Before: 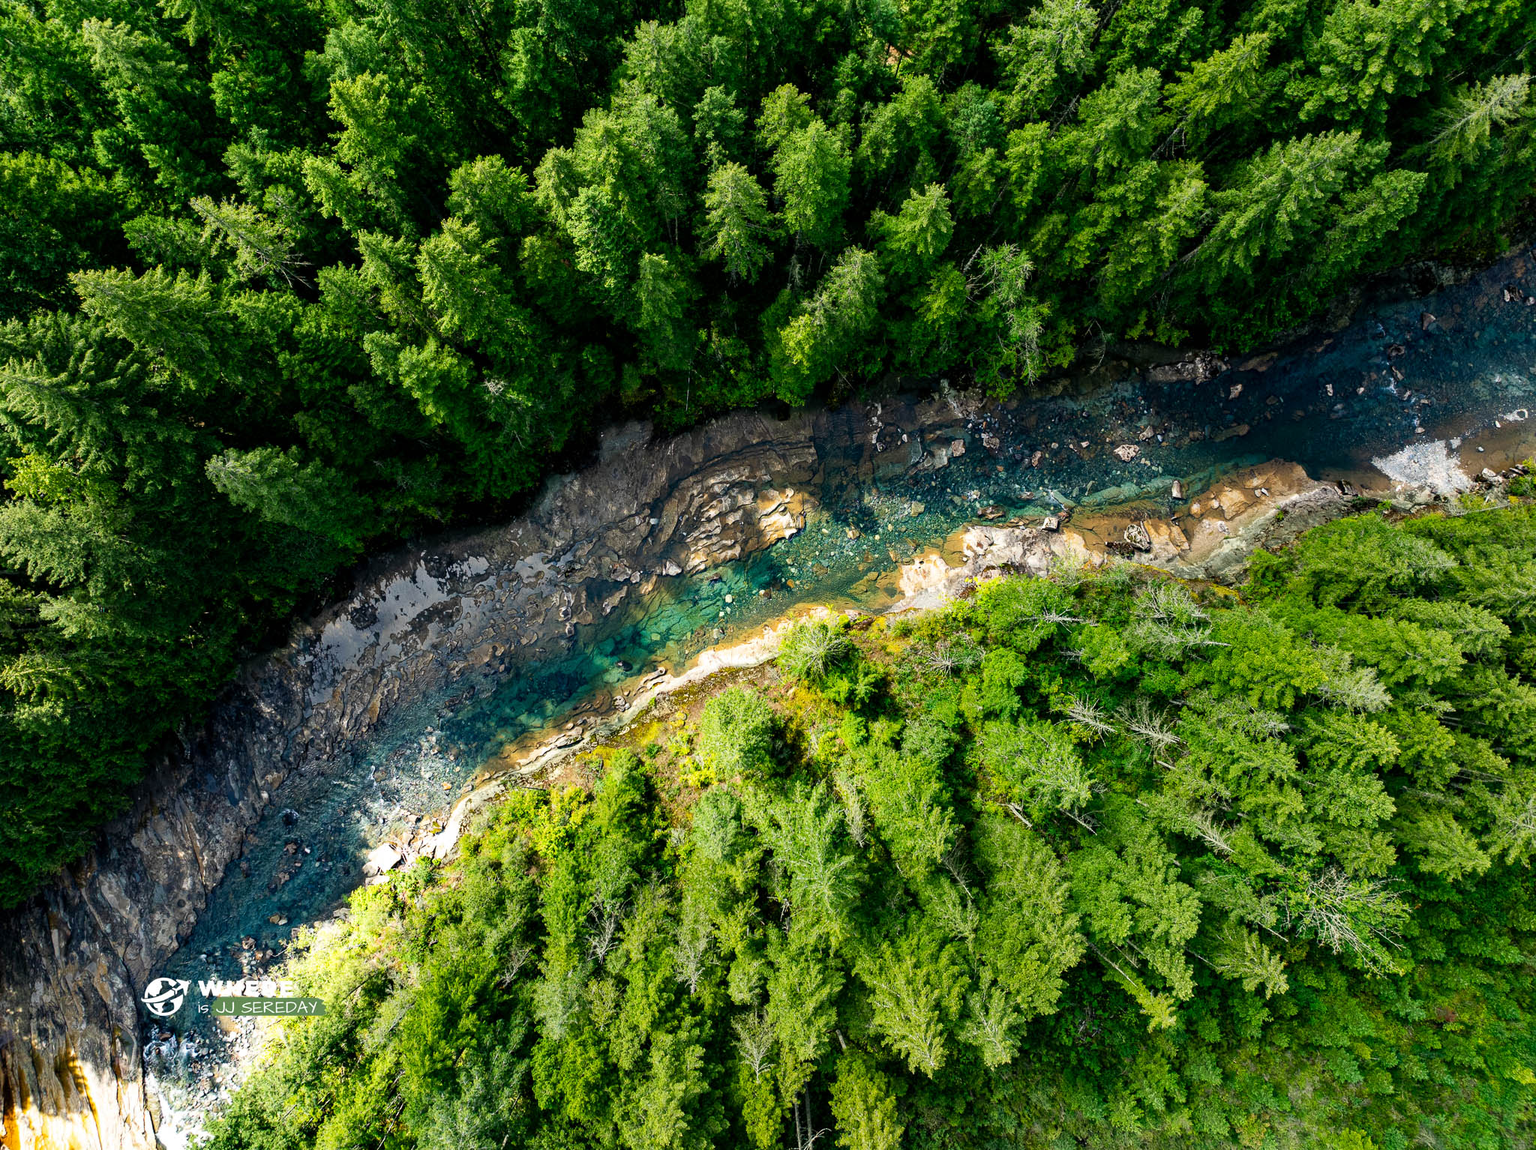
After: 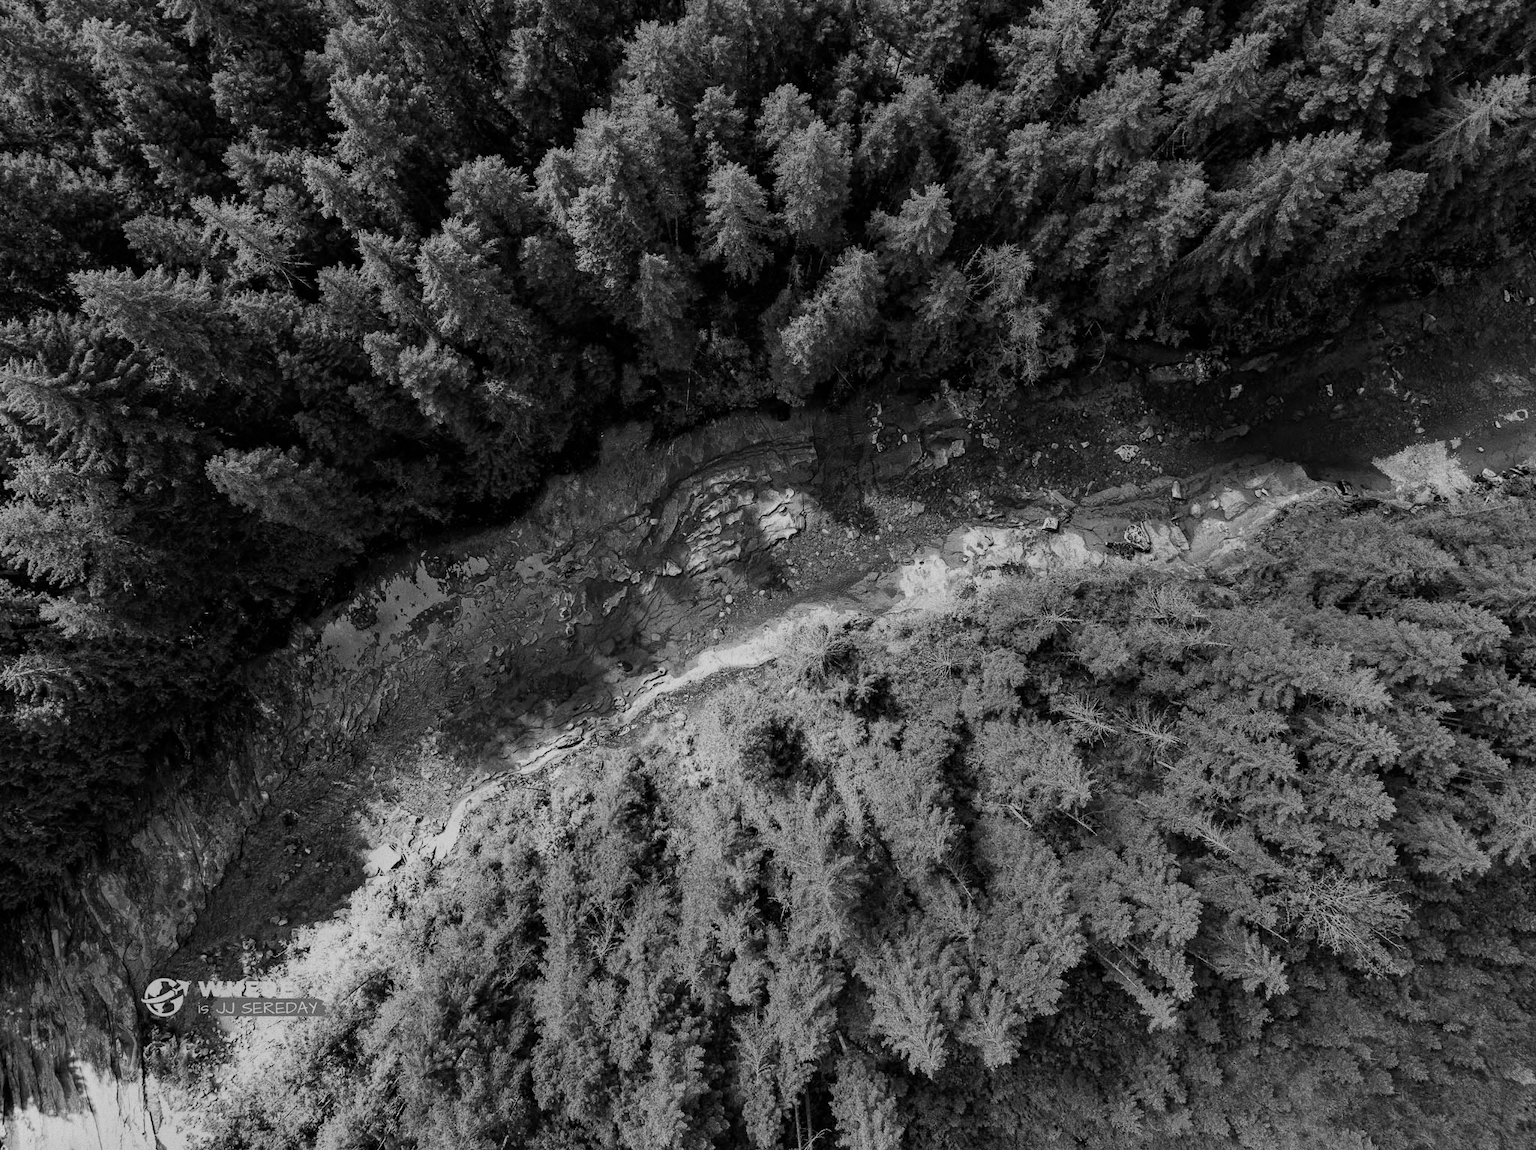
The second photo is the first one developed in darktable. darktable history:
monochrome: a 79.32, b 81.83, size 1.1
grain: coarseness 0.47 ISO
